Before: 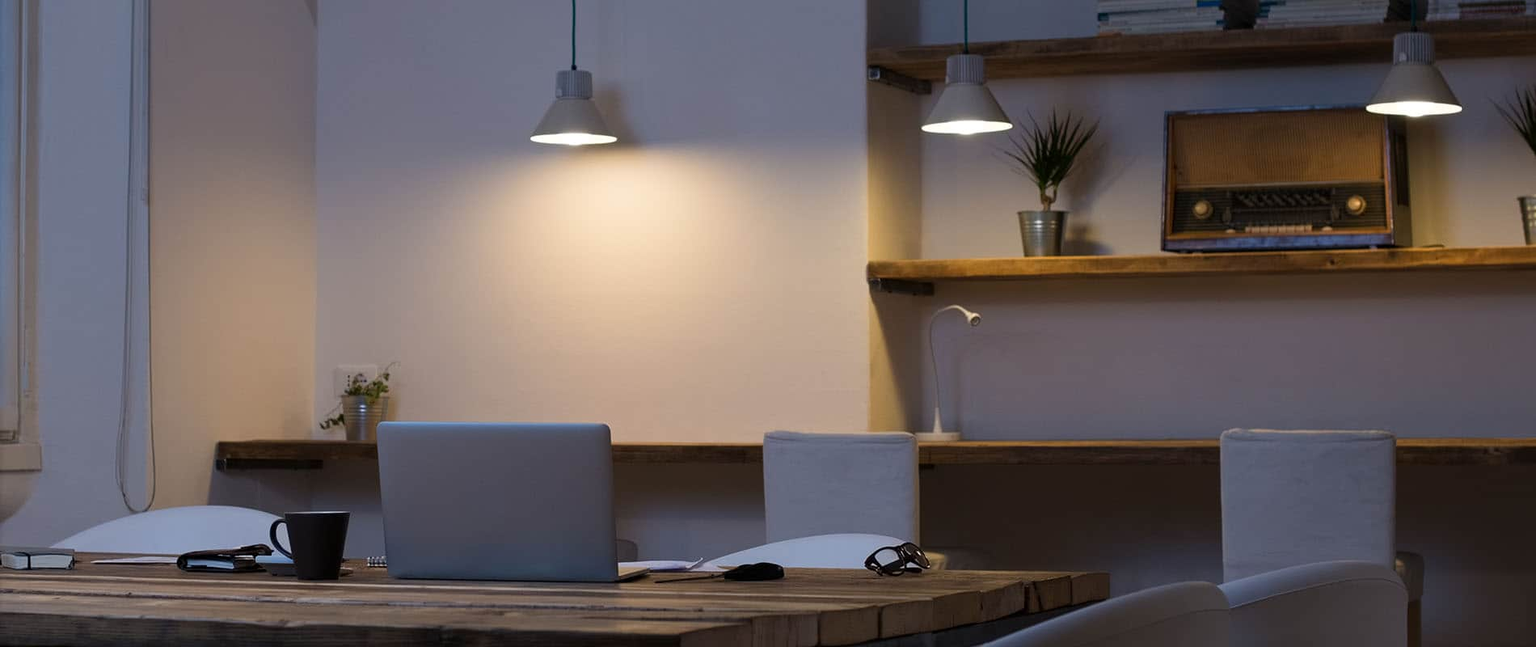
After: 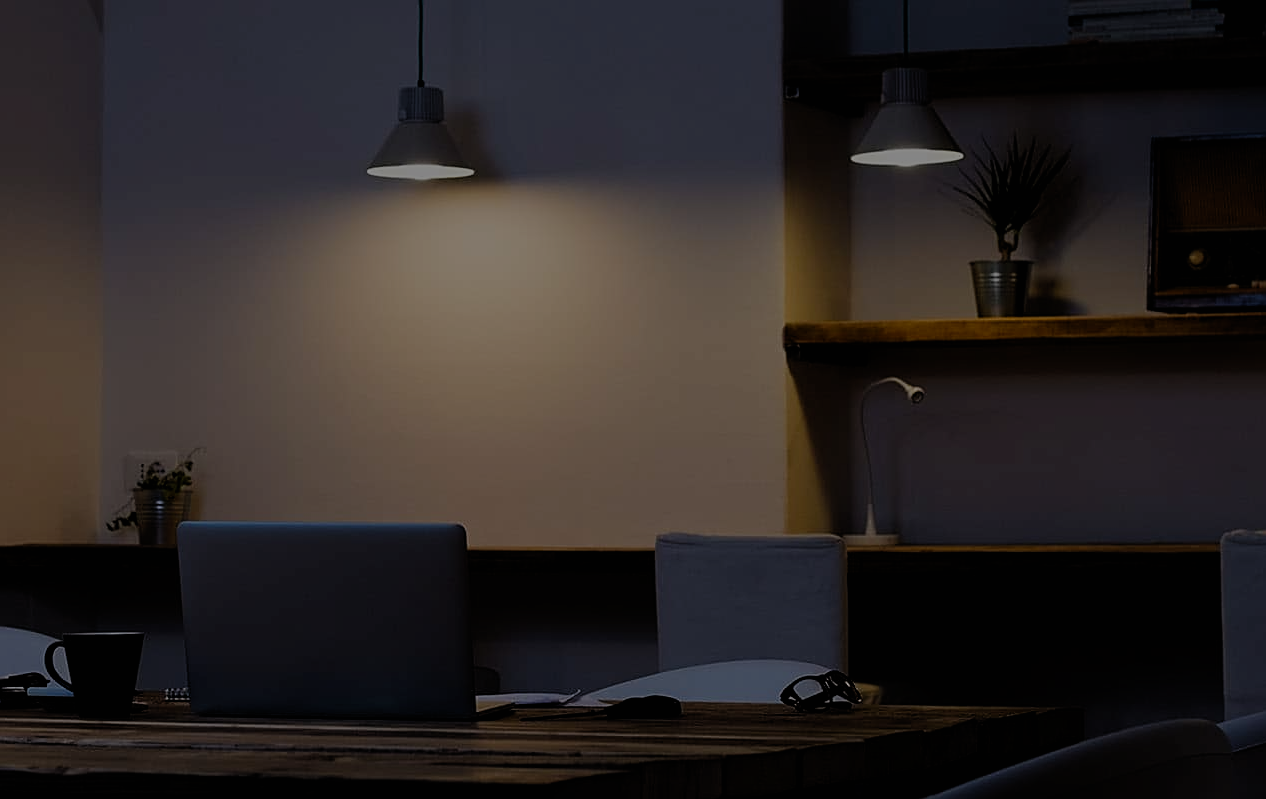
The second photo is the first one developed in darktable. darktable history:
crop and rotate: left 15.315%, right 18.009%
exposure: exposure -2.081 EV, compensate highlight preservation false
sharpen: on, module defaults
filmic rgb: black relative exposure -7.12 EV, white relative exposure 5.38 EV, hardness 3.03, preserve chrominance no, color science v4 (2020)
